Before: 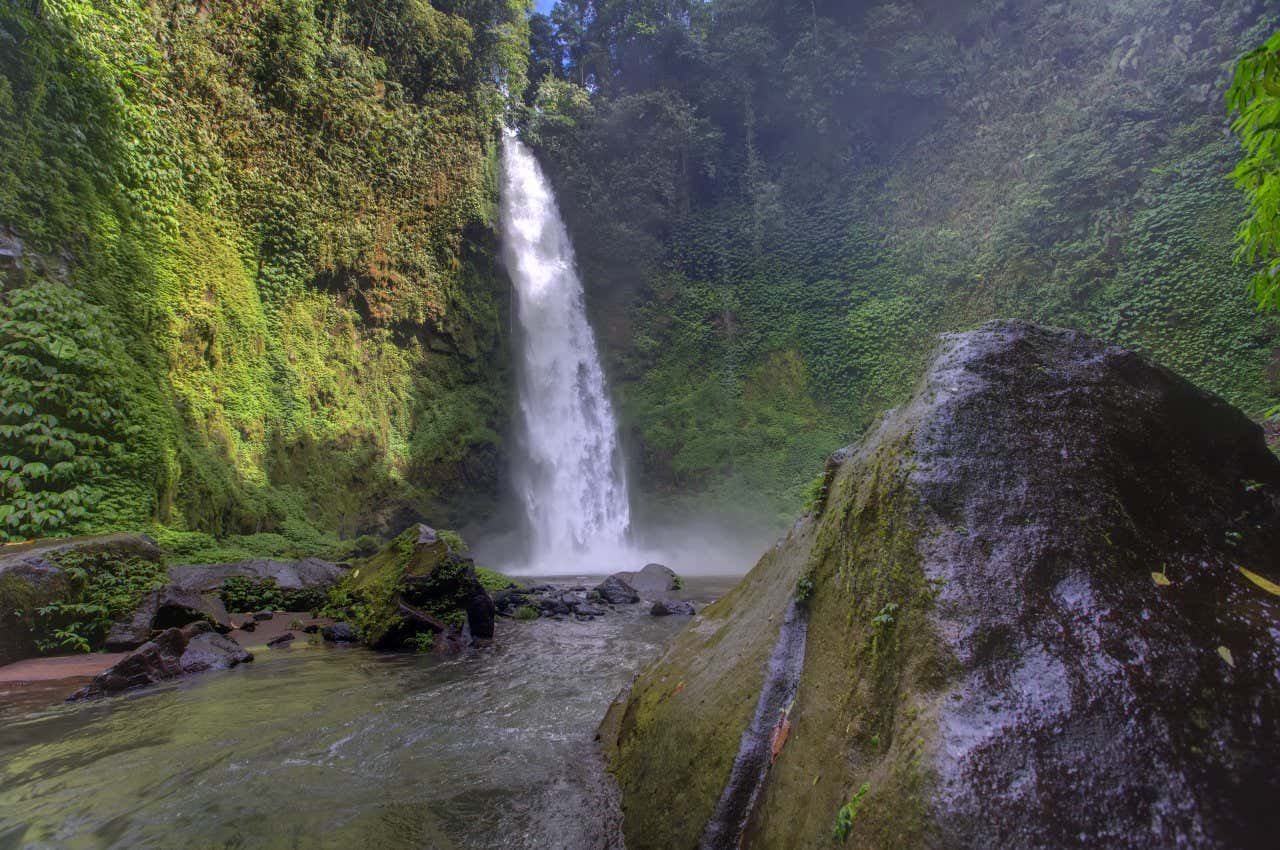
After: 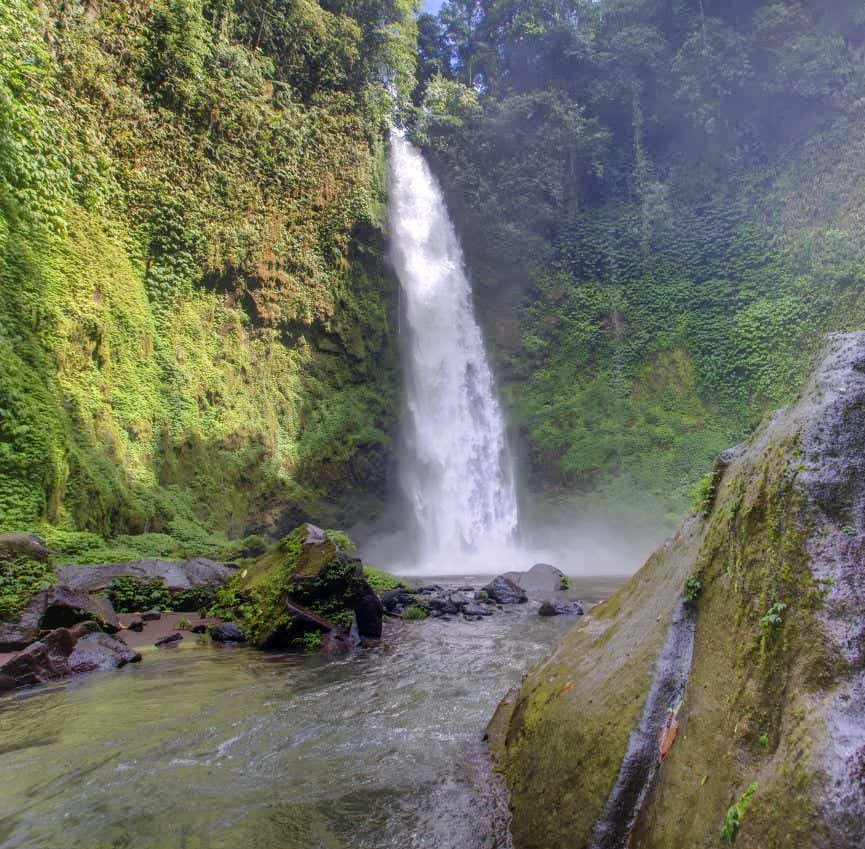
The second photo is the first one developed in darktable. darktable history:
crop and rotate: left 8.779%, right 23.591%
tone curve: curves: ch0 [(0, 0) (0.003, 0.004) (0.011, 0.014) (0.025, 0.032) (0.044, 0.057) (0.069, 0.089) (0.1, 0.128) (0.136, 0.174) (0.177, 0.227) (0.224, 0.287) (0.277, 0.354) (0.335, 0.427) (0.399, 0.507) (0.468, 0.582) (0.543, 0.653) (0.623, 0.726) (0.709, 0.799) (0.801, 0.876) (0.898, 0.937) (1, 1)], preserve colors none
